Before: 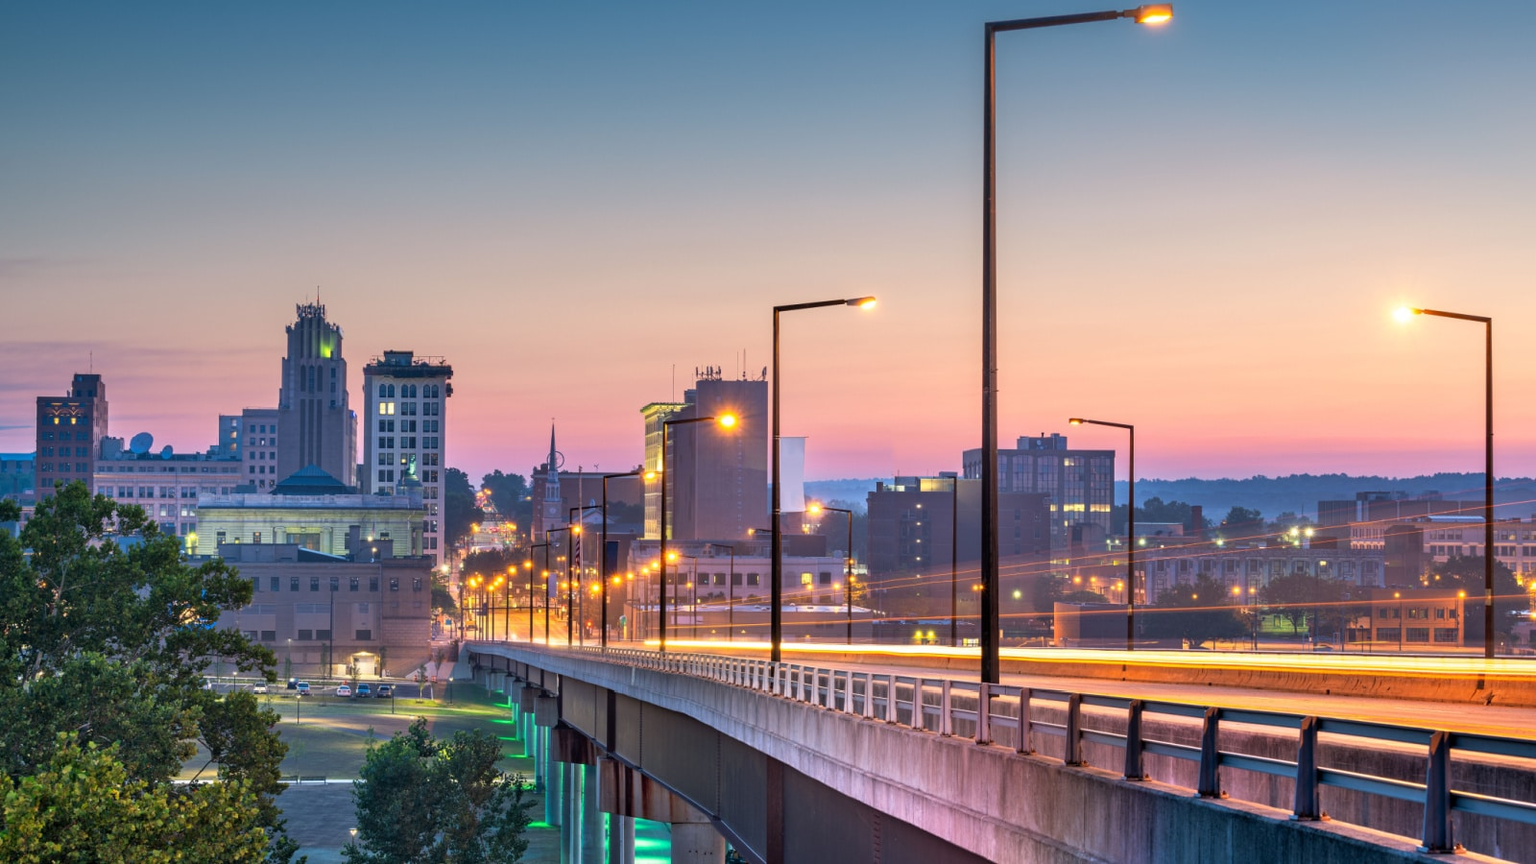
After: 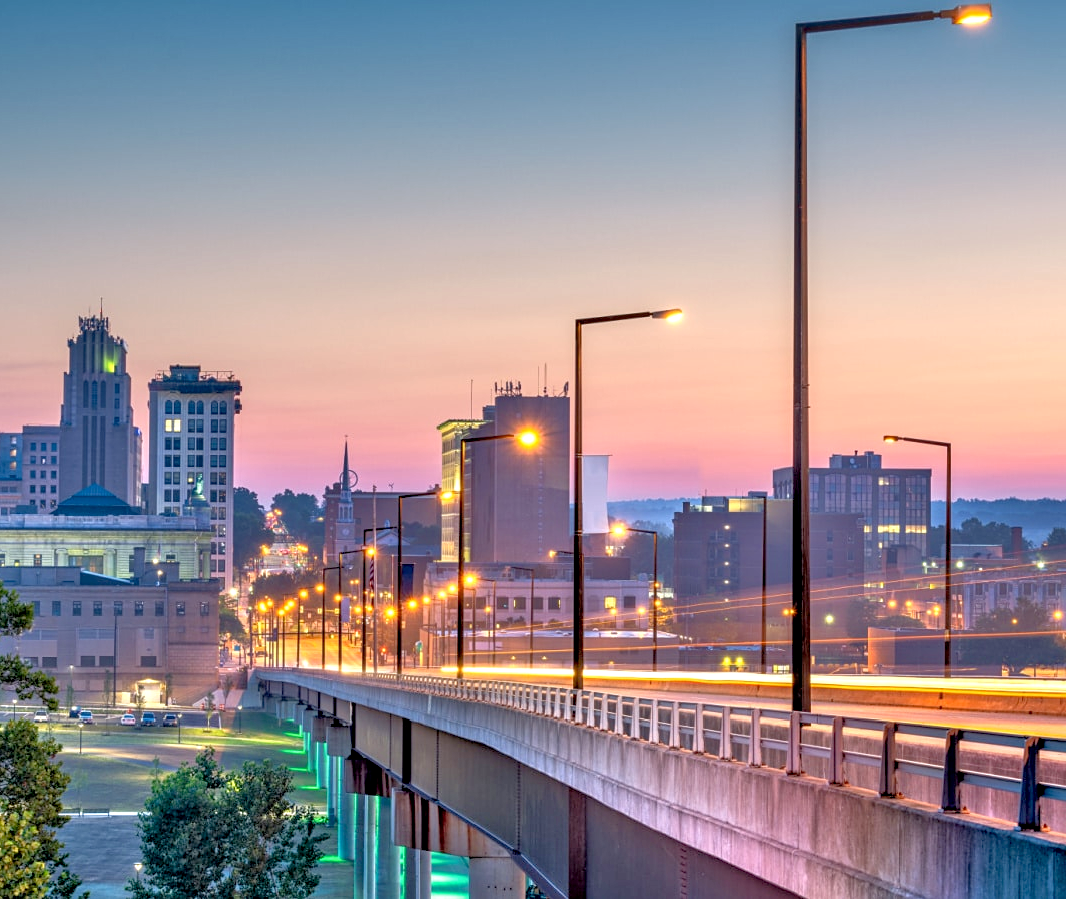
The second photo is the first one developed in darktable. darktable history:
crop and rotate: left 14.395%, right 18.958%
exposure: black level correction 0.007, exposure 0.097 EV, compensate highlight preservation false
local contrast: on, module defaults
tone equalizer: -7 EV 0.161 EV, -6 EV 0.571 EV, -5 EV 1.14 EV, -4 EV 1.34 EV, -3 EV 1.14 EV, -2 EV 0.6 EV, -1 EV 0.159 EV
sharpen: amount 0.204
